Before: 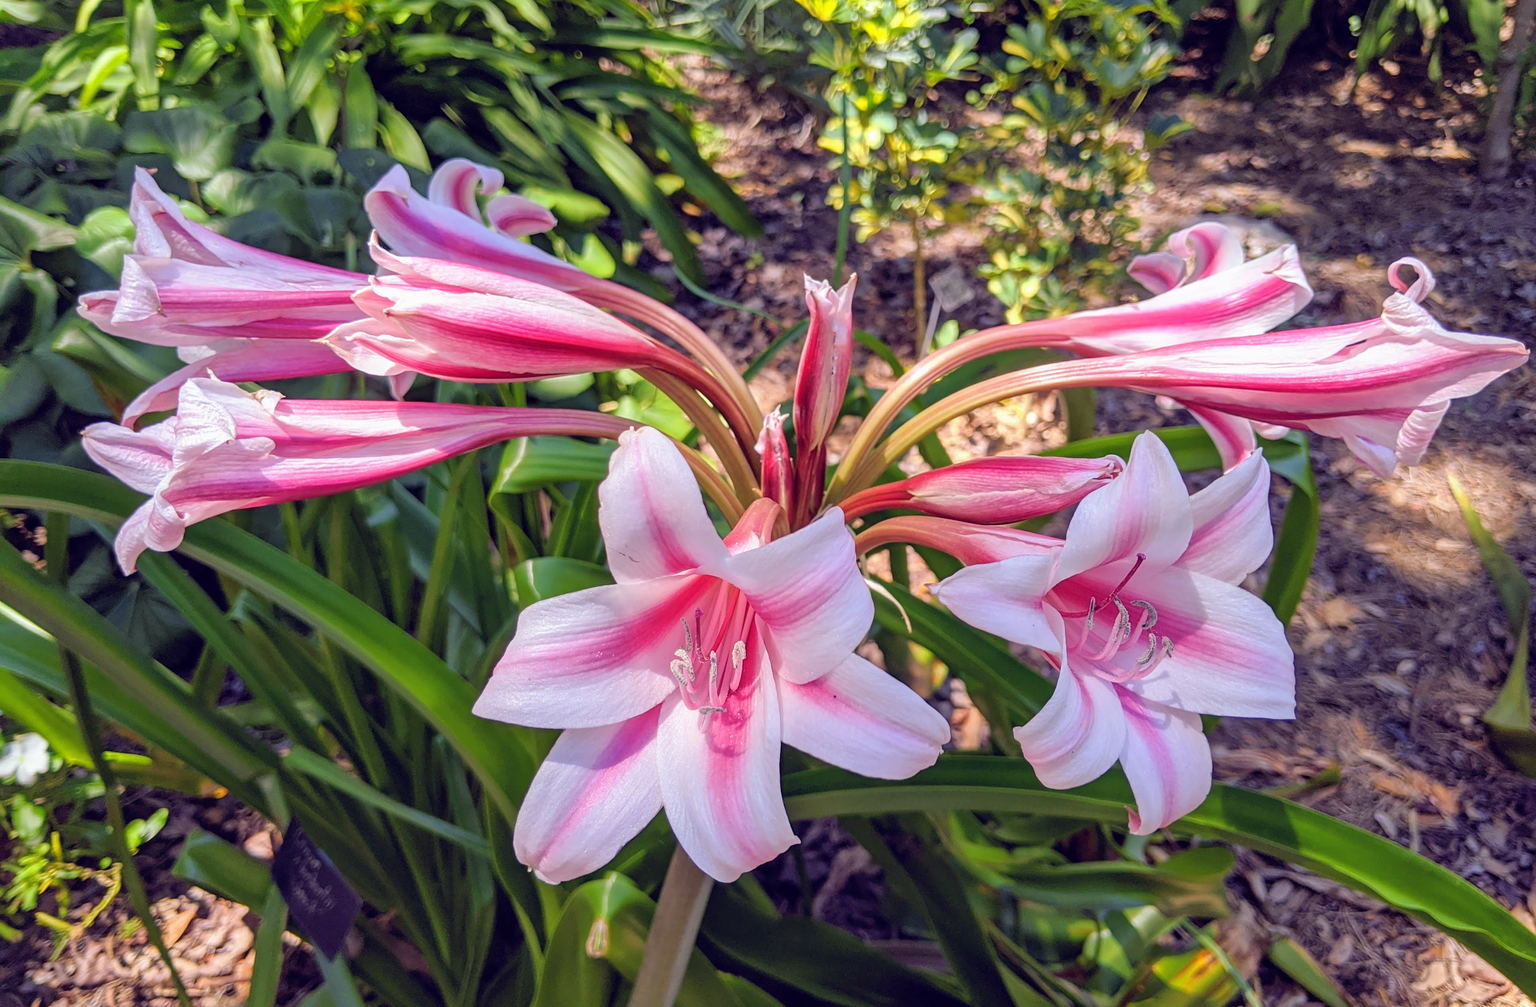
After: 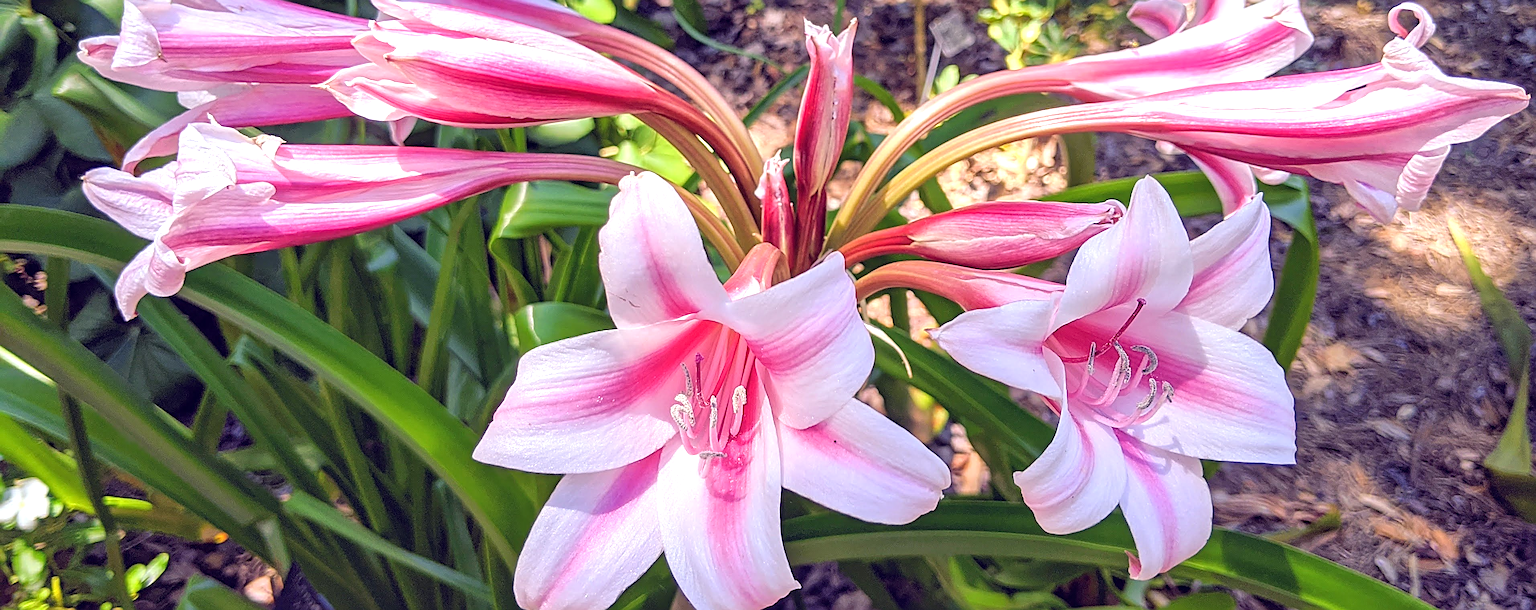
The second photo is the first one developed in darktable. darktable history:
exposure: exposure 0.483 EV, compensate highlight preservation false
crop and rotate: top 25.345%, bottom 13.96%
sharpen: radius 2.819, amount 0.73
